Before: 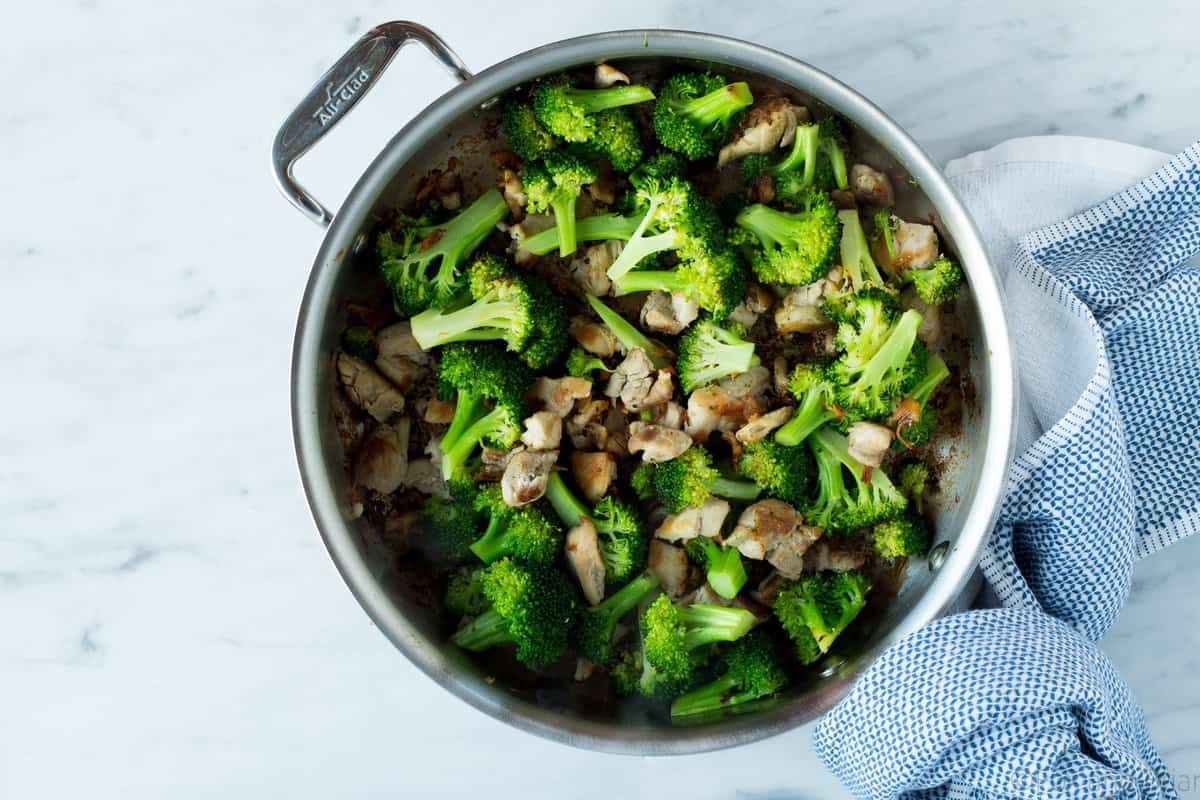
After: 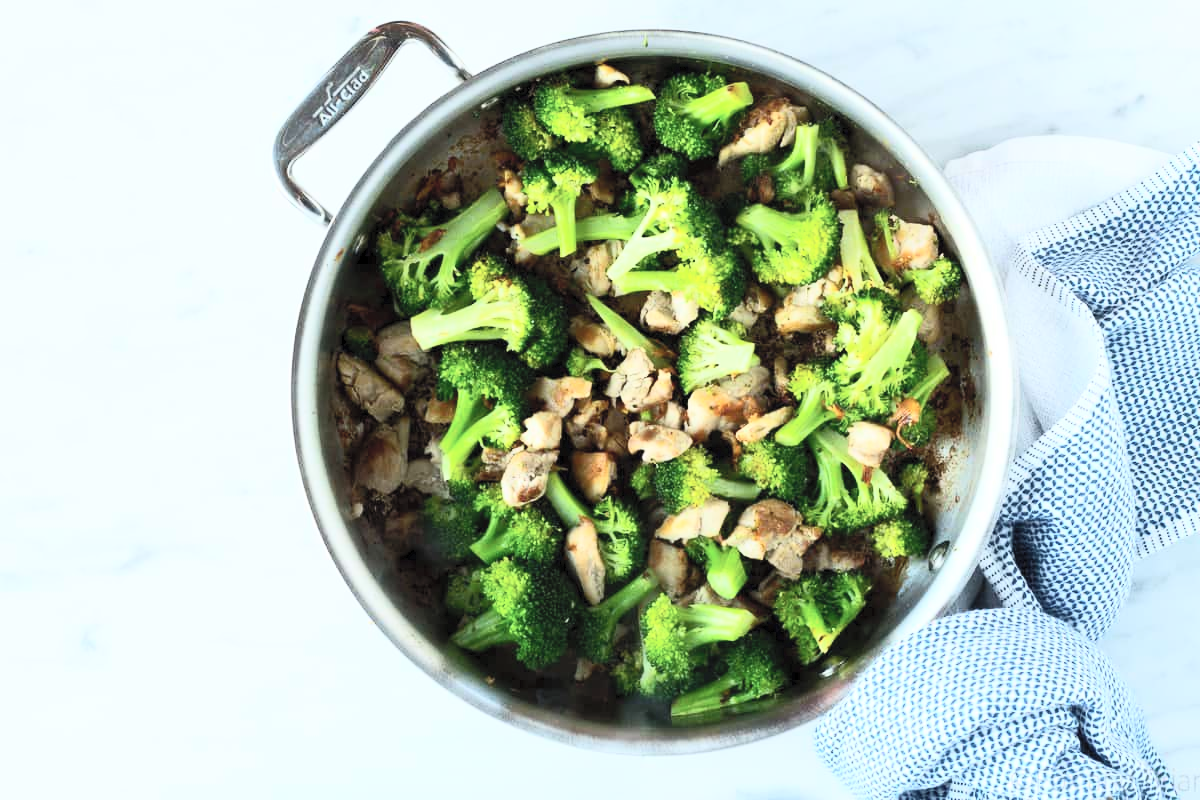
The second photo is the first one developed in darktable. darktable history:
contrast brightness saturation: contrast 0.386, brightness 0.53
